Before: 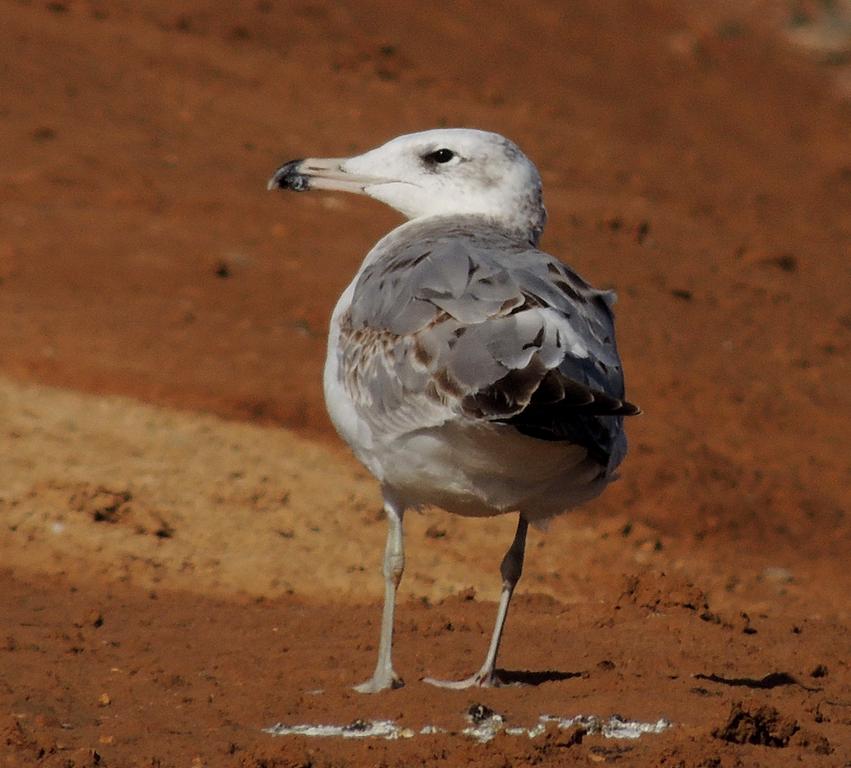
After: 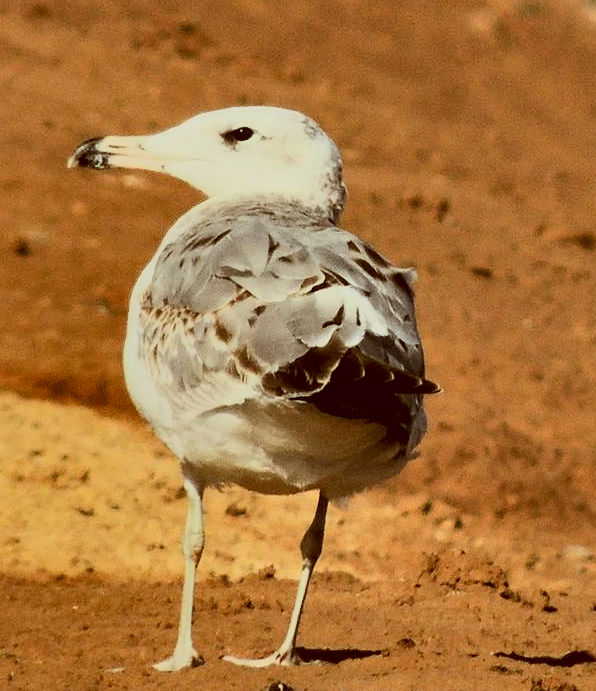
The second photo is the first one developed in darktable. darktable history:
crop and rotate: left 23.579%, top 2.9%, right 6.343%, bottom 7.047%
tone curve: curves: ch0 [(0, 0) (0.003, 0.003) (0.011, 0.011) (0.025, 0.026) (0.044, 0.045) (0.069, 0.087) (0.1, 0.141) (0.136, 0.202) (0.177, 0.271) (0.224, 0.357) (0.277, 0.461) (0.335, 0.583) (0.399, 0.685) (0.468, 0.782) (0.543, 0.867) (0.623, 0.927) (0.709, 0.96) (0.801, 0.975) (0.898, 0.987) (1, 1)], color space Lab, independent channels, preserve colors none
exposure: exposure 0.371 EV, compensate exposure bias true, compensate highlight preservation false
contrast brightness saturation: saturation -0.045
color correction: highlights a* -6.01, highlights b* 9.14, shadows a* 10.69, shadows b* 23.44
shadows and highlights: shadows 80.4, white point adjustment -9, highlights -61.49, soften with gaussian
